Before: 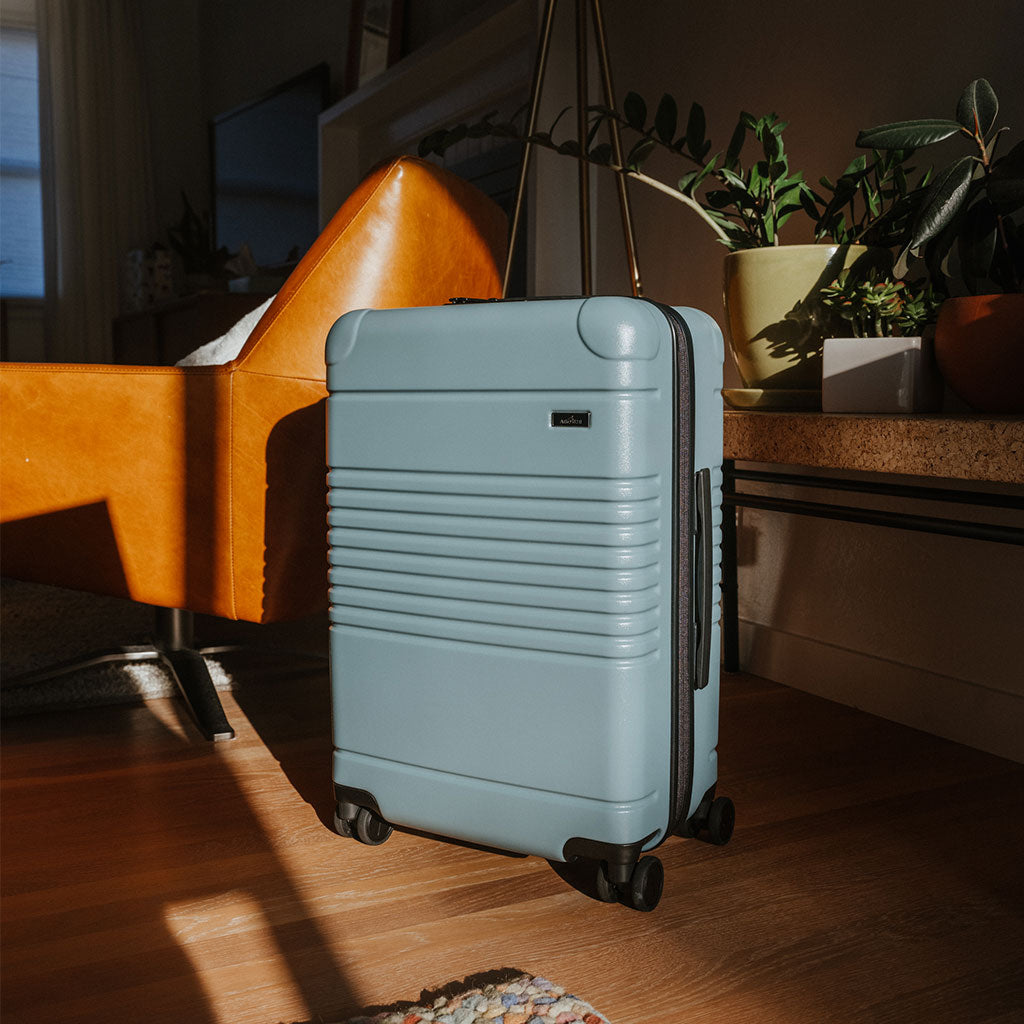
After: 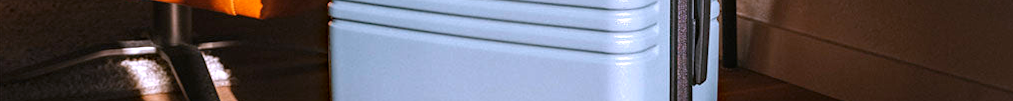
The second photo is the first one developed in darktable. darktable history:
haze removal: compatibility mode true, adaptive false
crop and rotate: top 59.084%, bottom 30.916%
white balance: red 1.042, blue 1.17
exposure: black level correction 0, exposure 0.7 EV, compensate exposure bias true, compensate highlight preservation false
rotate and perspective: rotation 0.174°, lens shift (vertical) 0.013, lens shift (horizontal) 0.019, shear 0.001, automatic cropping original format, crop left 0.007, crop right 0.991, crop top 0.016, crop bottom 0.997
